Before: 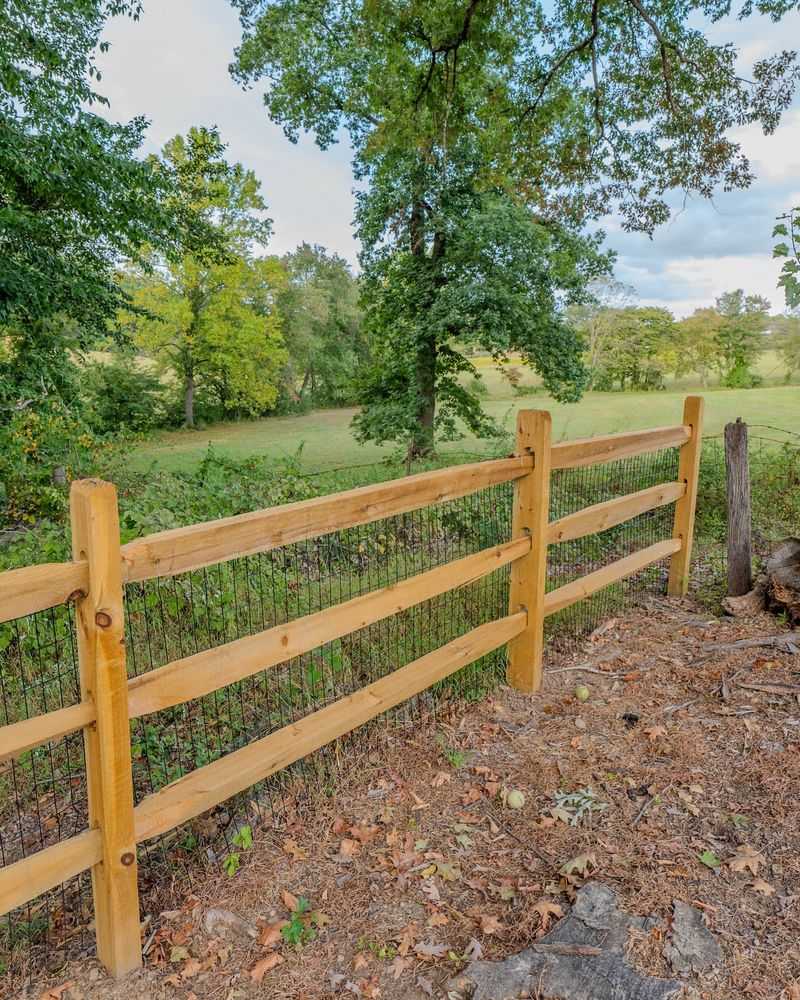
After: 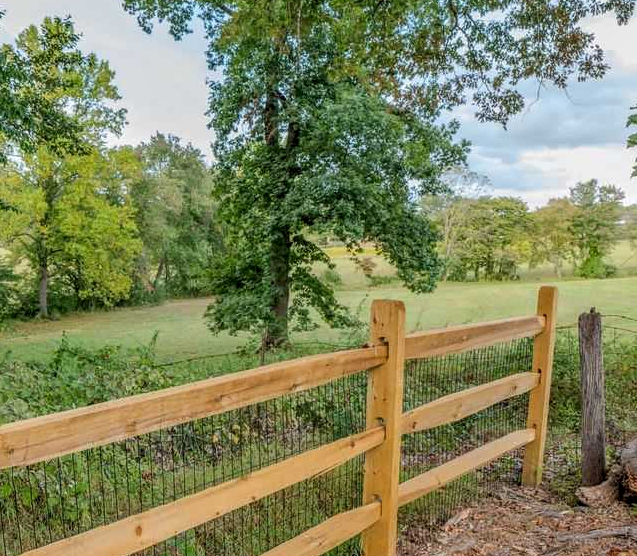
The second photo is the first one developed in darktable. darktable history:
local contrast: on, module defaults
crop: left 18.323%, top 11.076%, right 2.006%, bottom 33.256%
